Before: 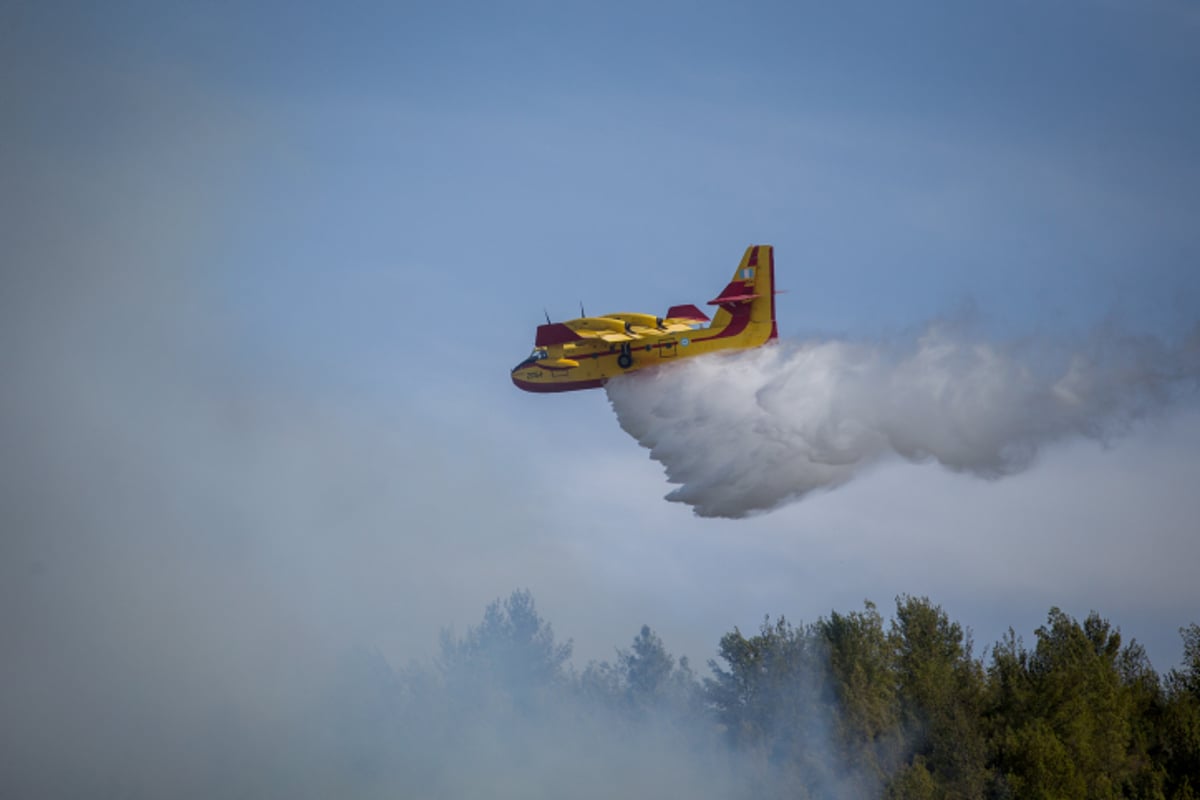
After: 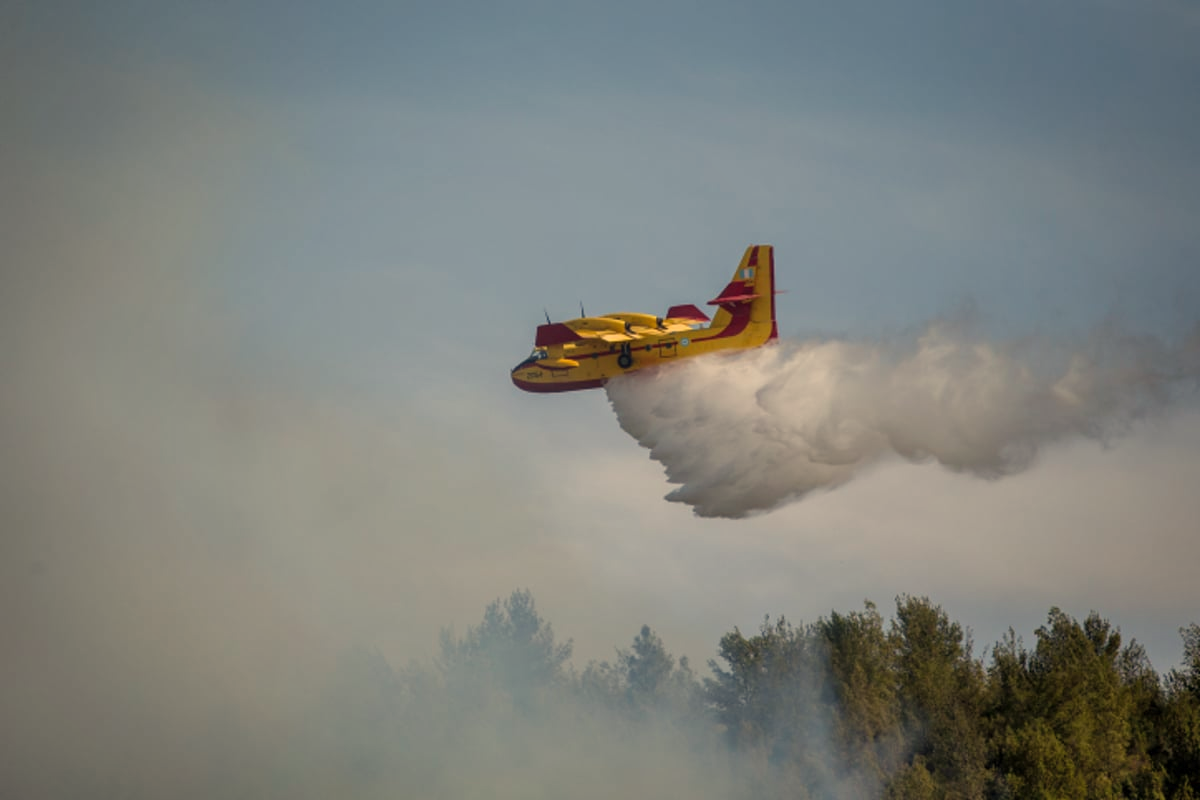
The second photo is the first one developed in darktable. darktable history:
shadows and highlights: shadows 53, soften with gaussian
white balance: red 1.123, blue 0.83
